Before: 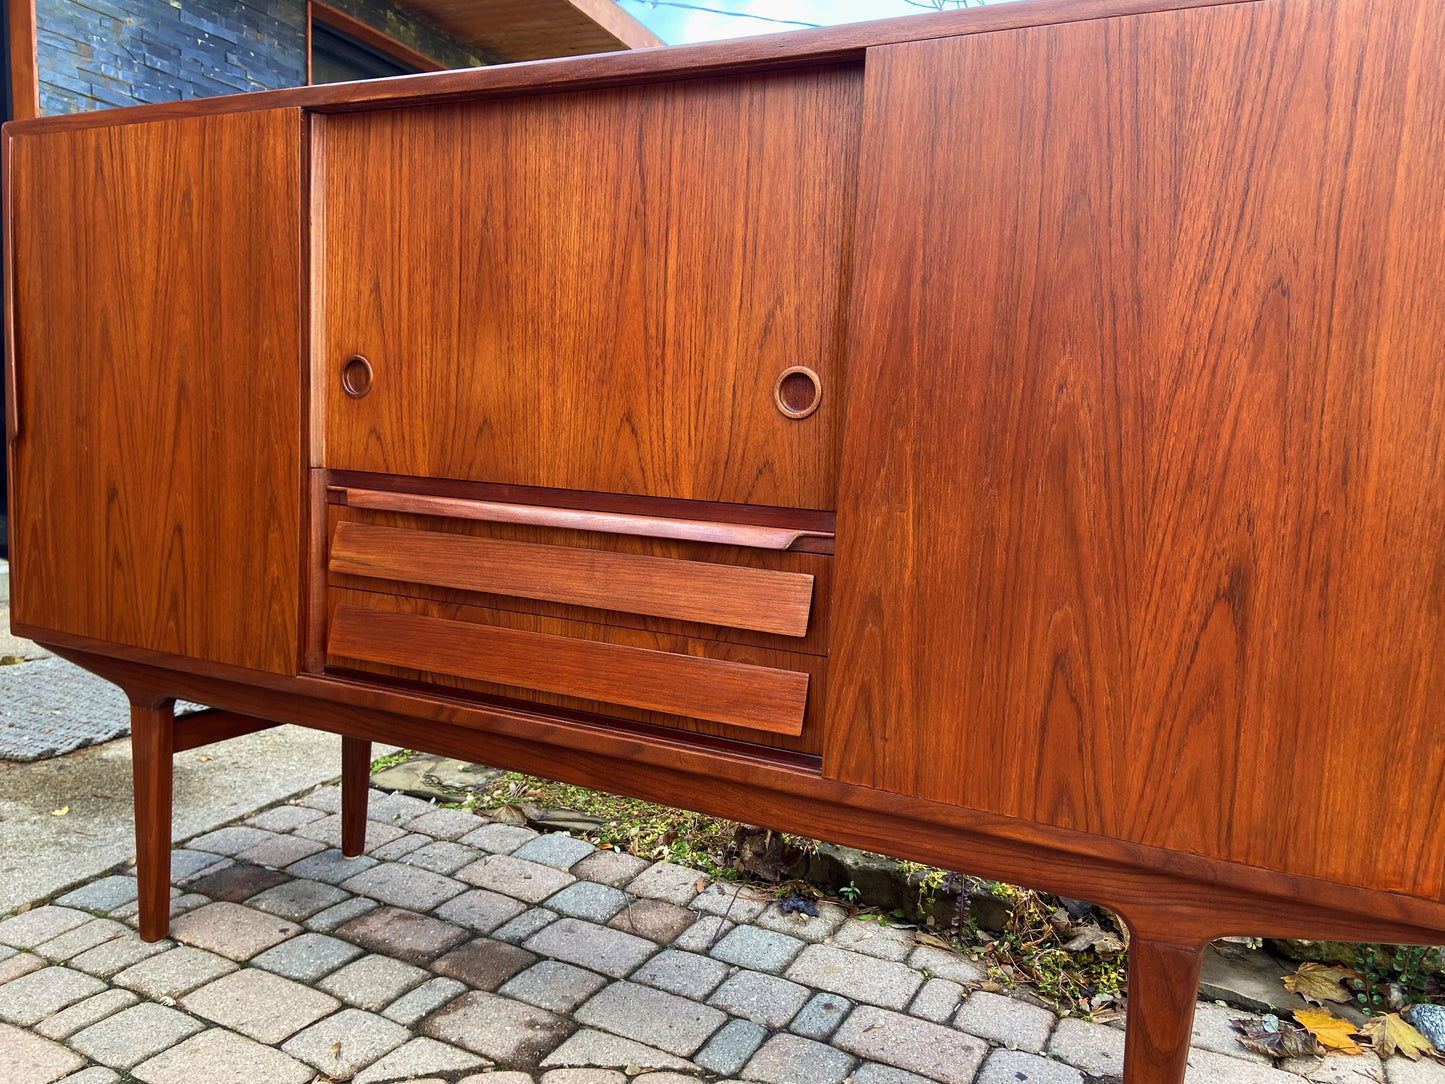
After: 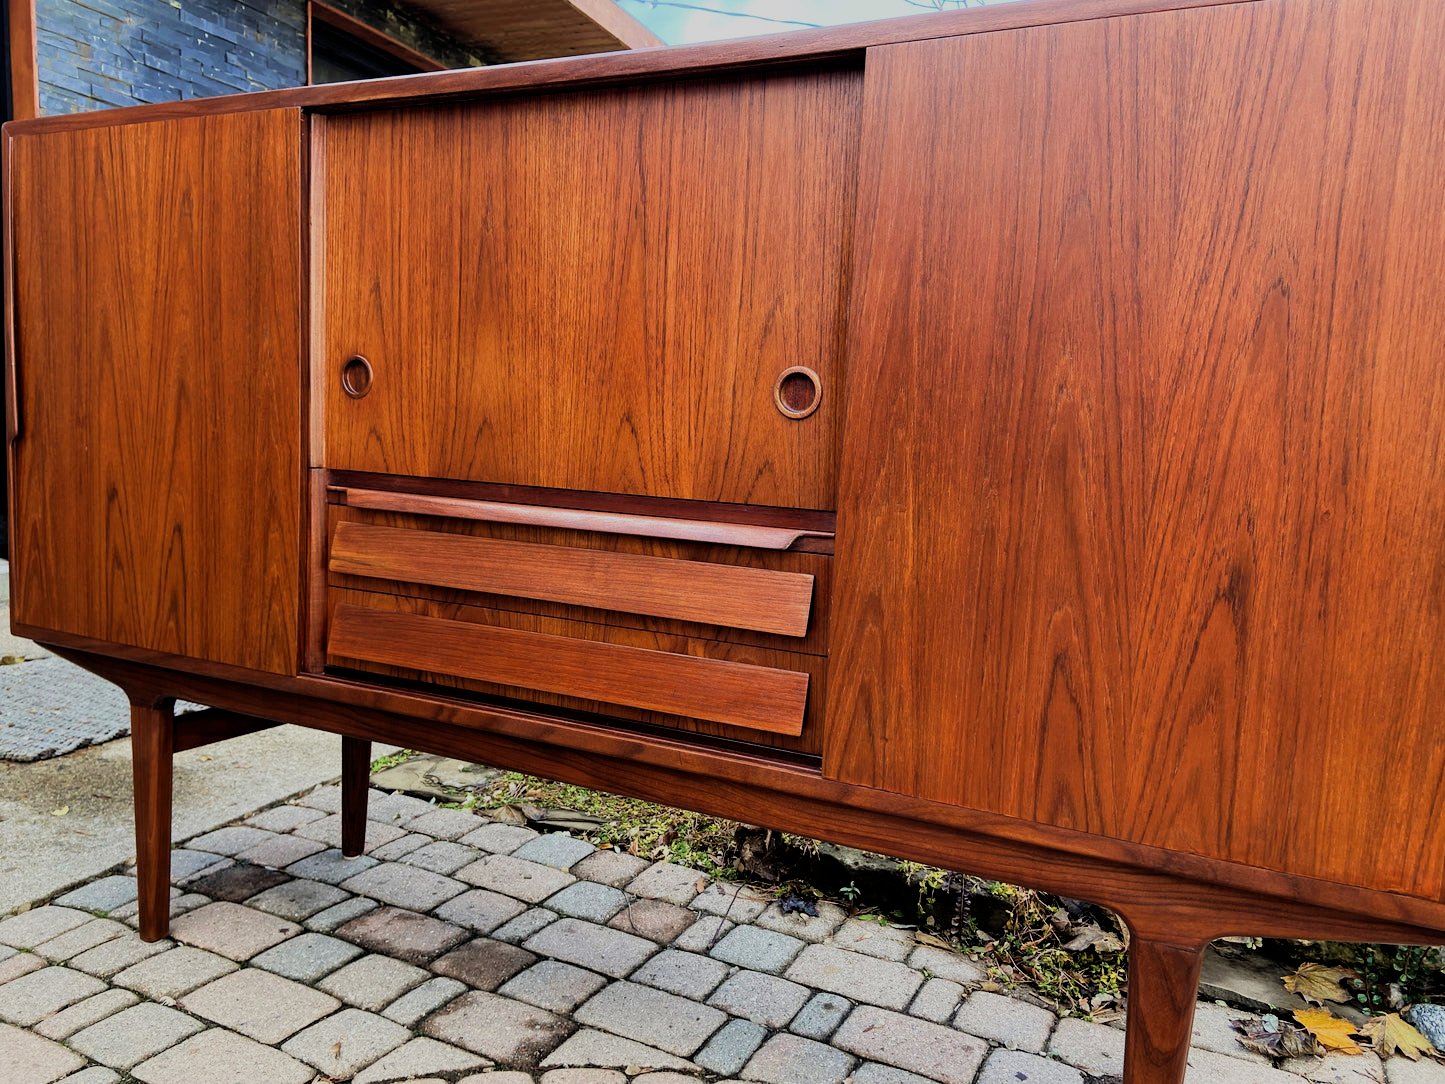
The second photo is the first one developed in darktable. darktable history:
exposure: compensate highlight preservation false
filmic rgb: black relative exposure -4.14 EV, white relative exposure 5.1 EV, hardness 2.11, contrast 1.165
